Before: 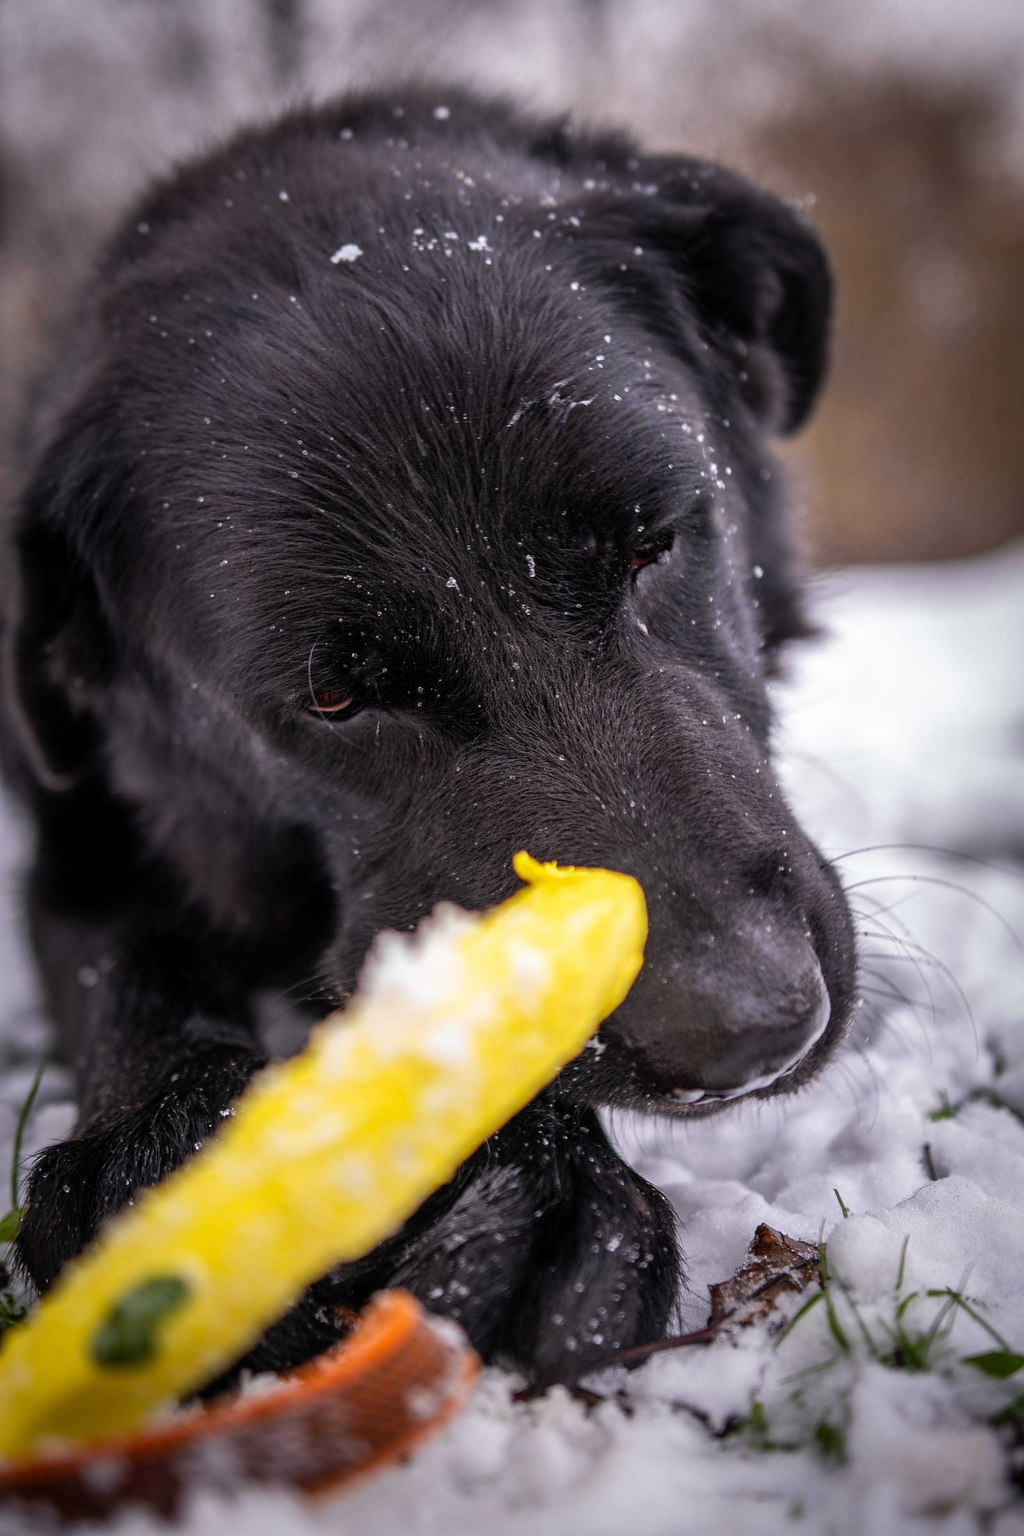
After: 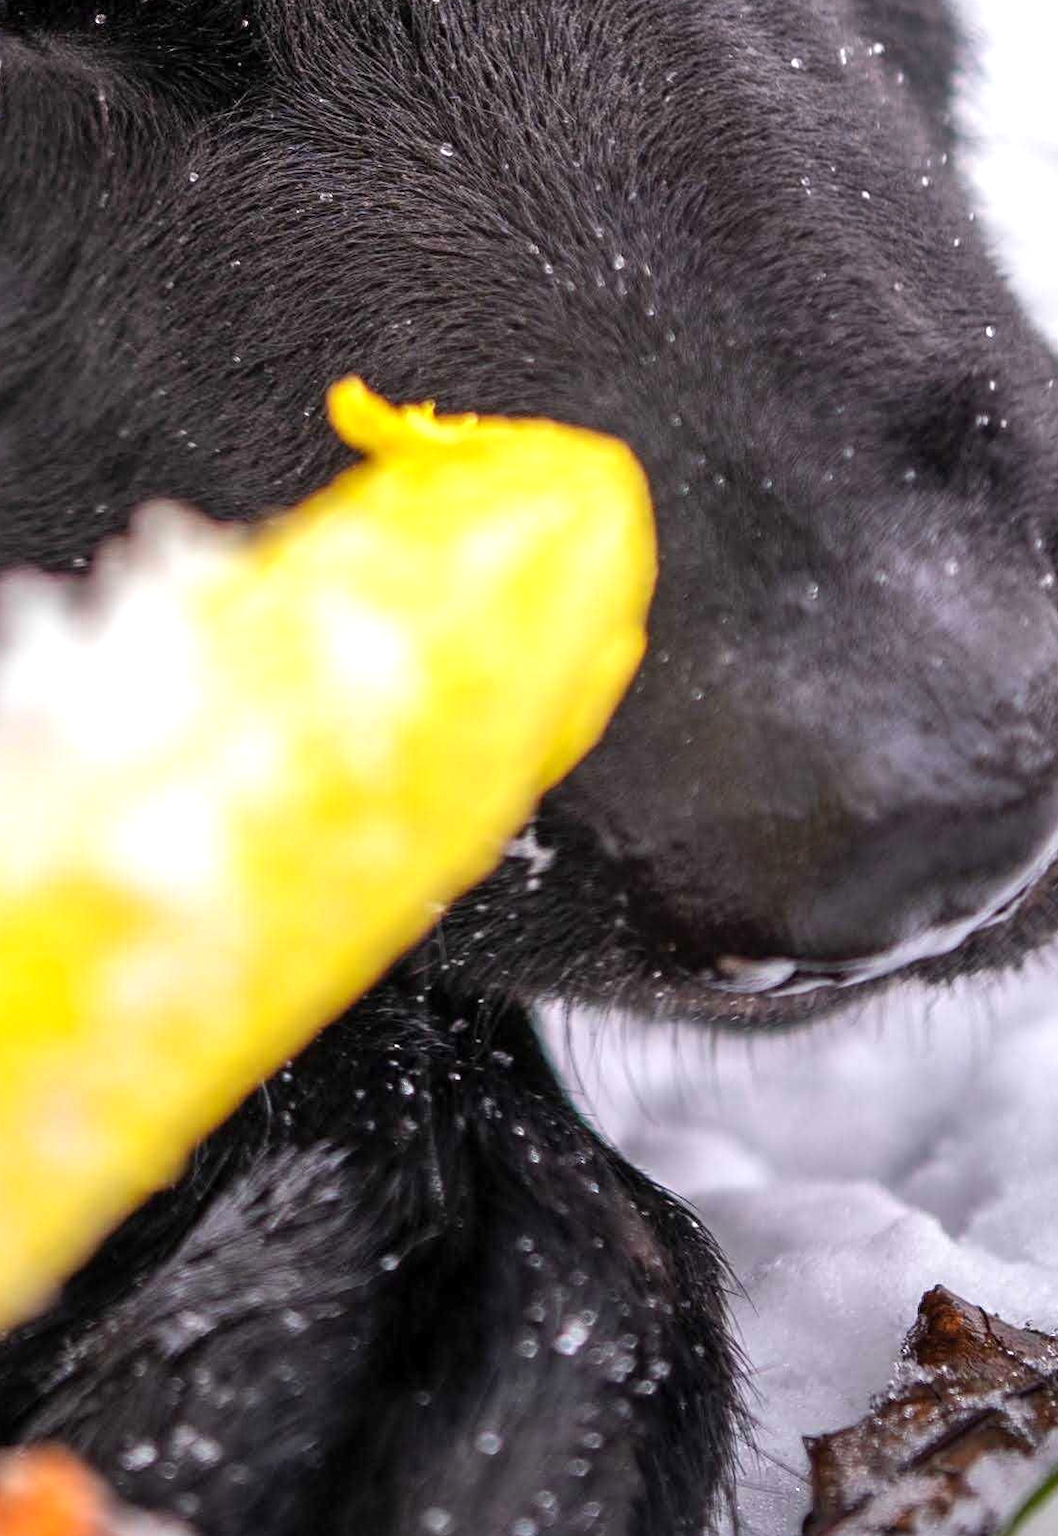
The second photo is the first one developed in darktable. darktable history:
shadows and highlights: shadows 31.4, highlights 0.53, soften with gaussian
exposure: exposure 0.377 EV, compensate highlight preservation false
crop: left 37.036%, top 45.355%, right 20.59%, bottom 13.679%
